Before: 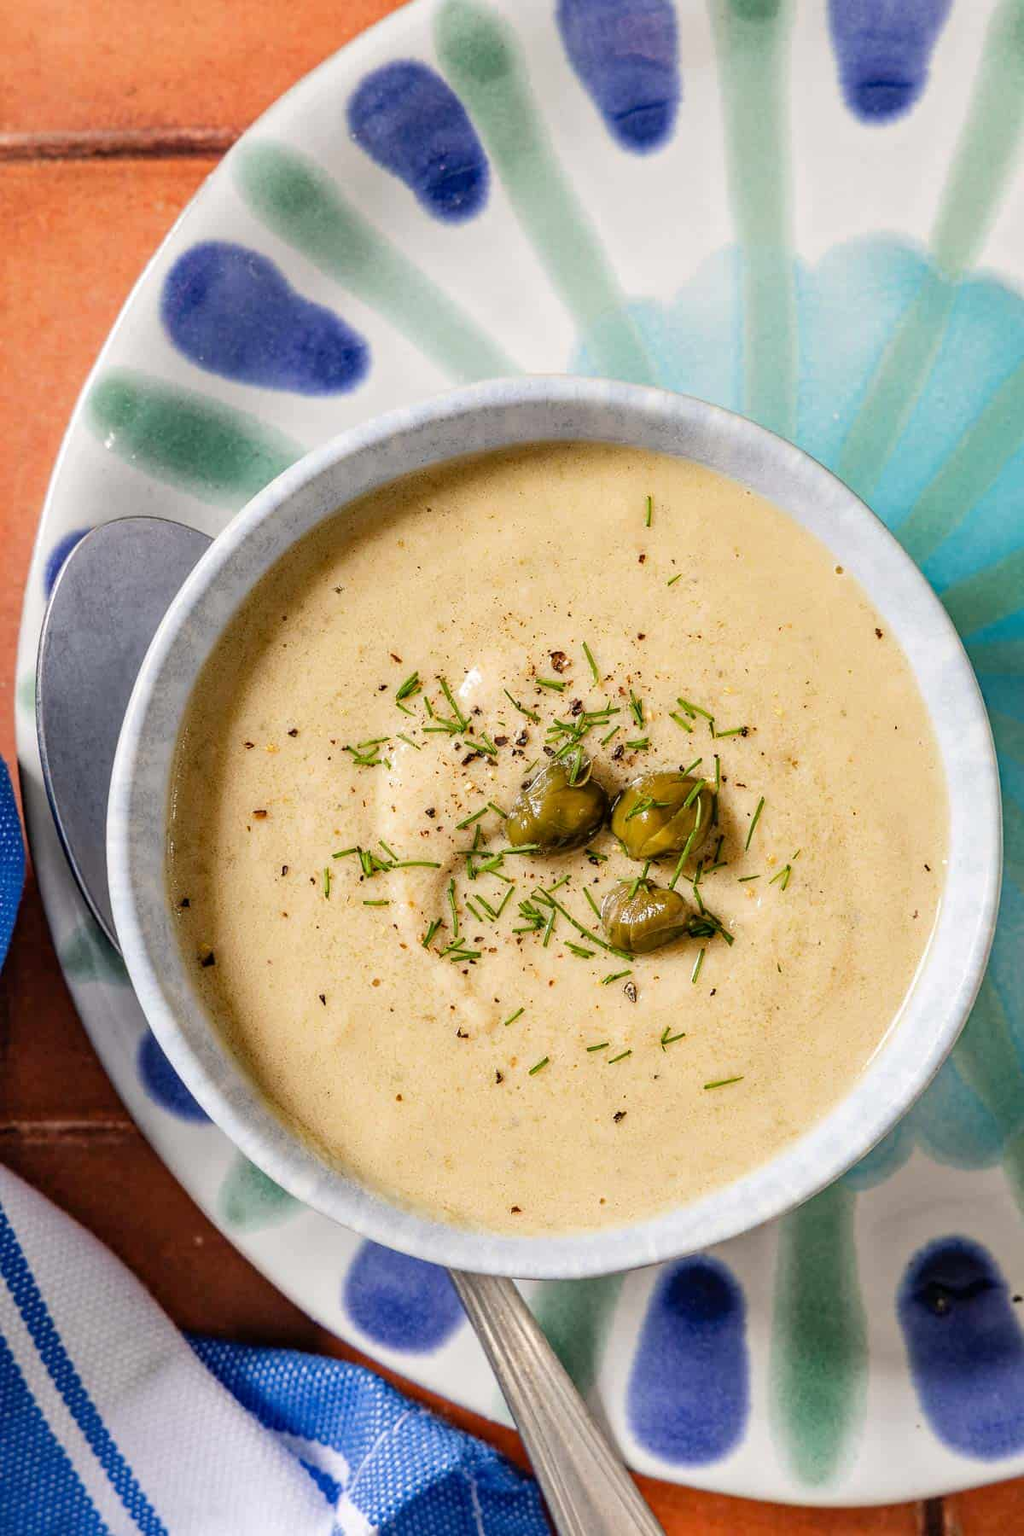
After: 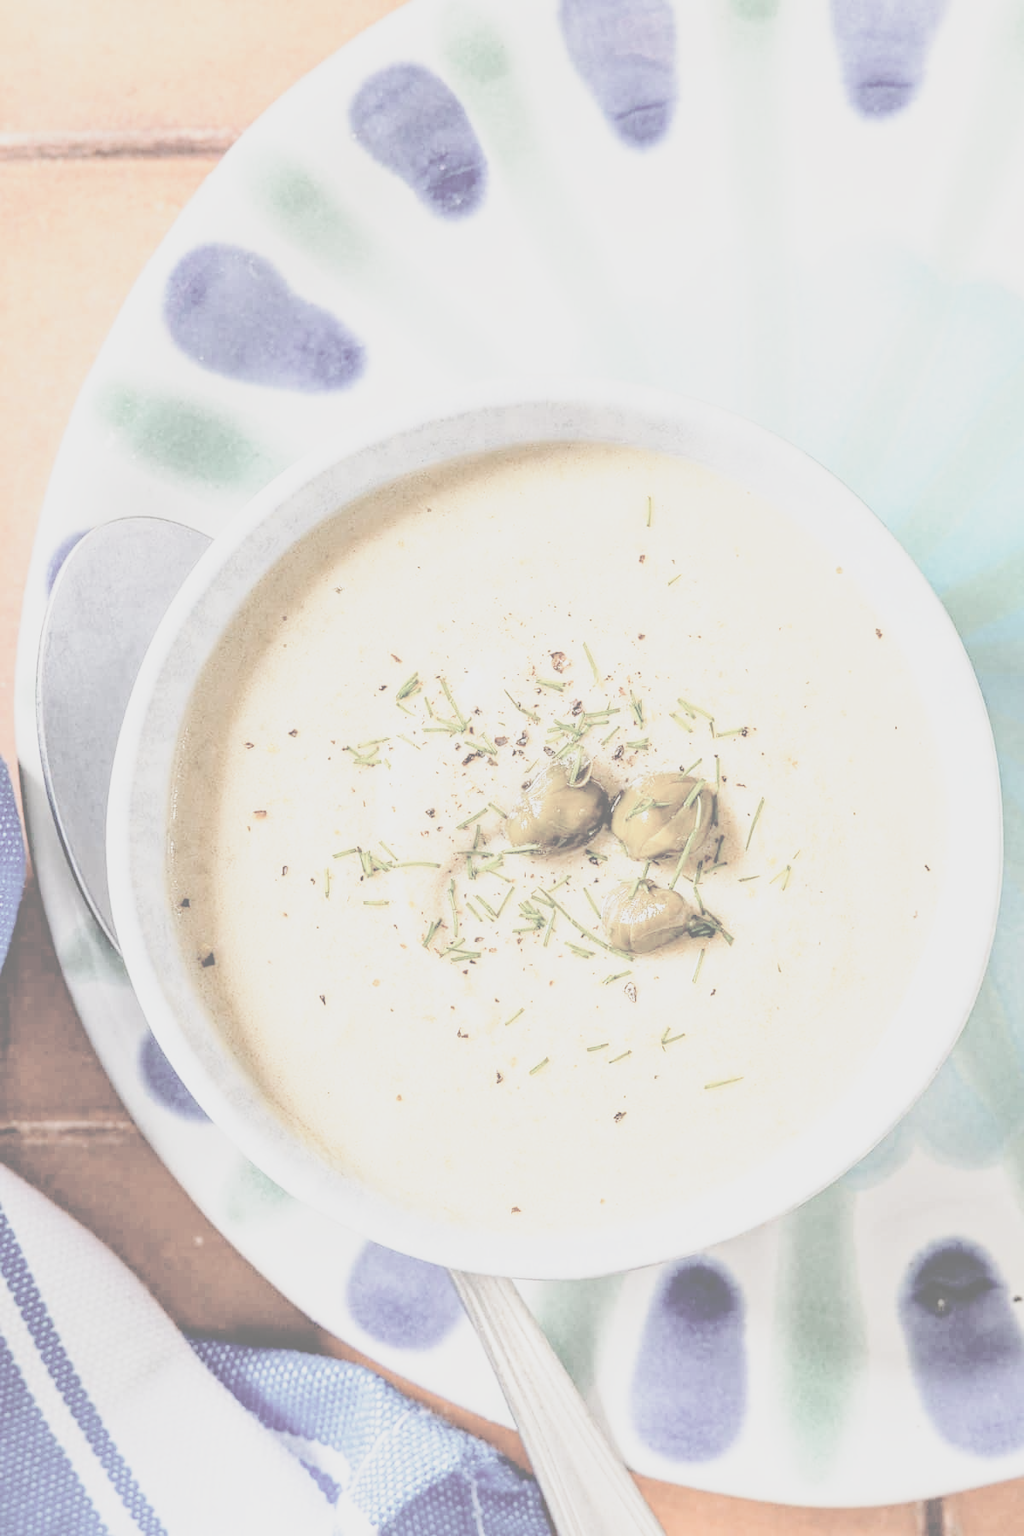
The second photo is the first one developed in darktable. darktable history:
base curve: curves: ch0 [(0, 0) (0.012, 0.01) (0.073, 0.168) (0.31, 0.711) (0.645, 0.957) (1, 1)], preserve colors none
contrast brightness saturation: contrast -0.329, brightness 0.759, saturation -0.762
